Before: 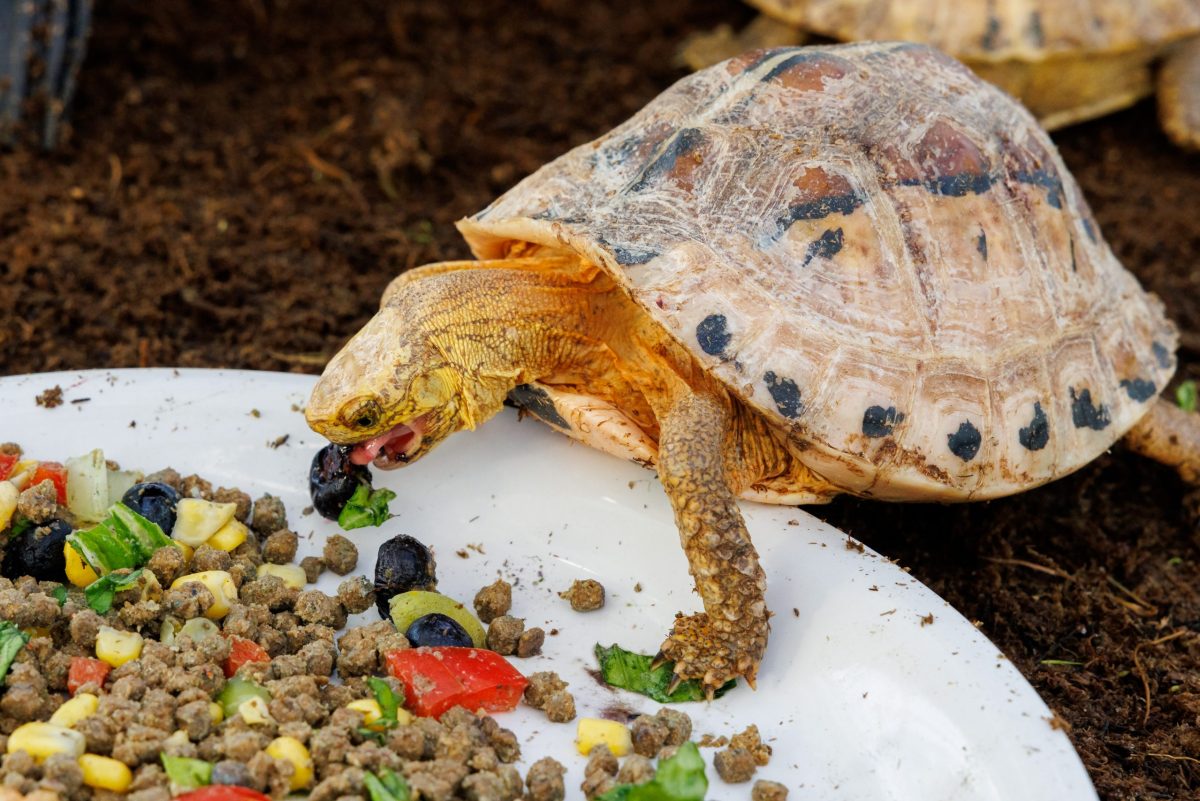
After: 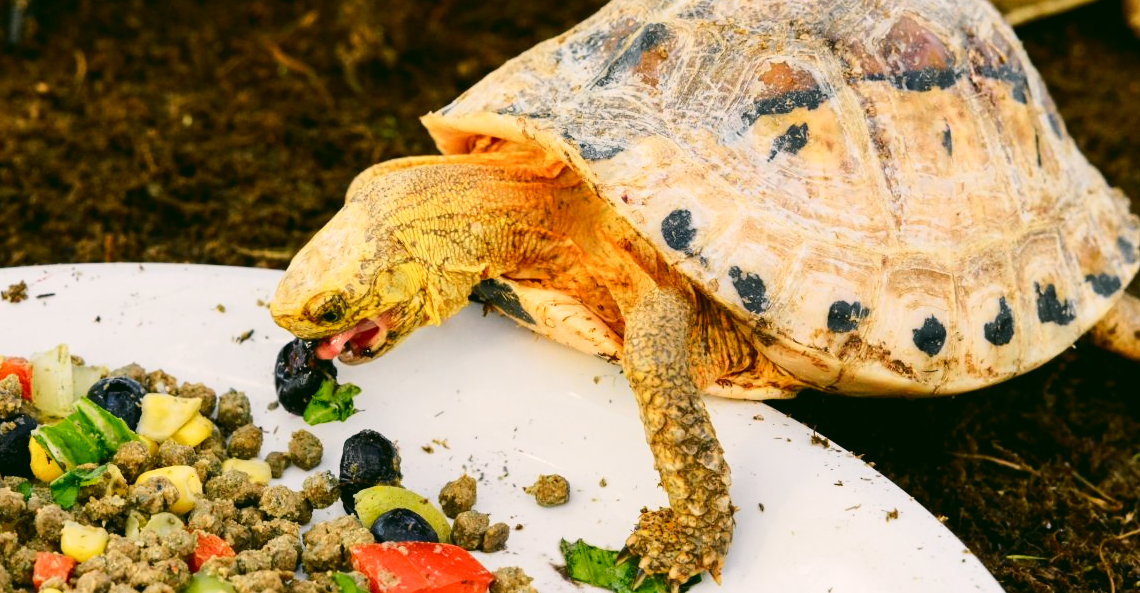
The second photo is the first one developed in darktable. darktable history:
color zones: curves: ch0 [(0.25, 0.5) (0.636, 0.25) (0.75, 0.5)]
crop and rotate: left 2.991%, top 13.302%, right 1.981%, bottom 12.636%
color correction: highlights a* 4.02, highlights b* 4.98, shadows a* -7.55, shadows b* 4.98
tone curve: curves: ch0 [(0, 0.028) (0.037, 0.05) (0.123, 0.114) (0.19, 0.176) (0.269, 0.27) (0.48, 0.57) (0.595, 0.695) (0.718, 0.823) (0.855, 0.913) (1, 0.982)]; ch1 [(0, 0) (0.243, 0.245) (0.422, 0.415) (0.493, 0.495) (0.508, 0.506) (0.536, 0.538) (0.569, 0.58) (0.611, 0.644) (0.769, 0.807) (1, 1)]; ch2 [(0, 0) (0.249, 0.216) (0.349, 0.321) (0.424, 0.442) (0.476, 0.483) (0.498, 0.499) (0.517, 0.519) (0.532, 0.547) (0.569, 0.608) (0.614, 0.661) (0.706, 0.75) (0.808, 0.809) (0.991, 0.968)], color space Lab, independent channels, preserve colors none
